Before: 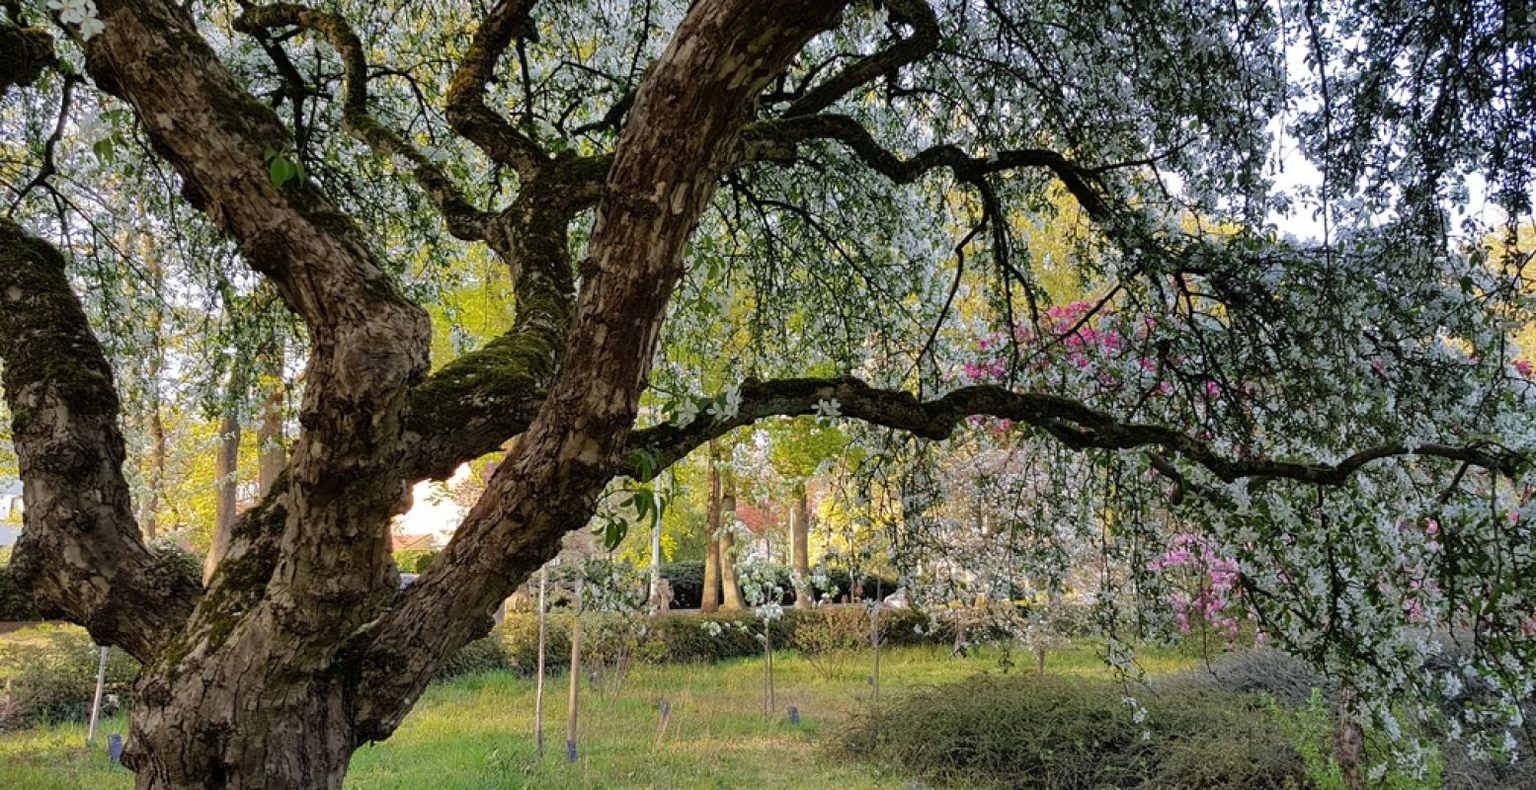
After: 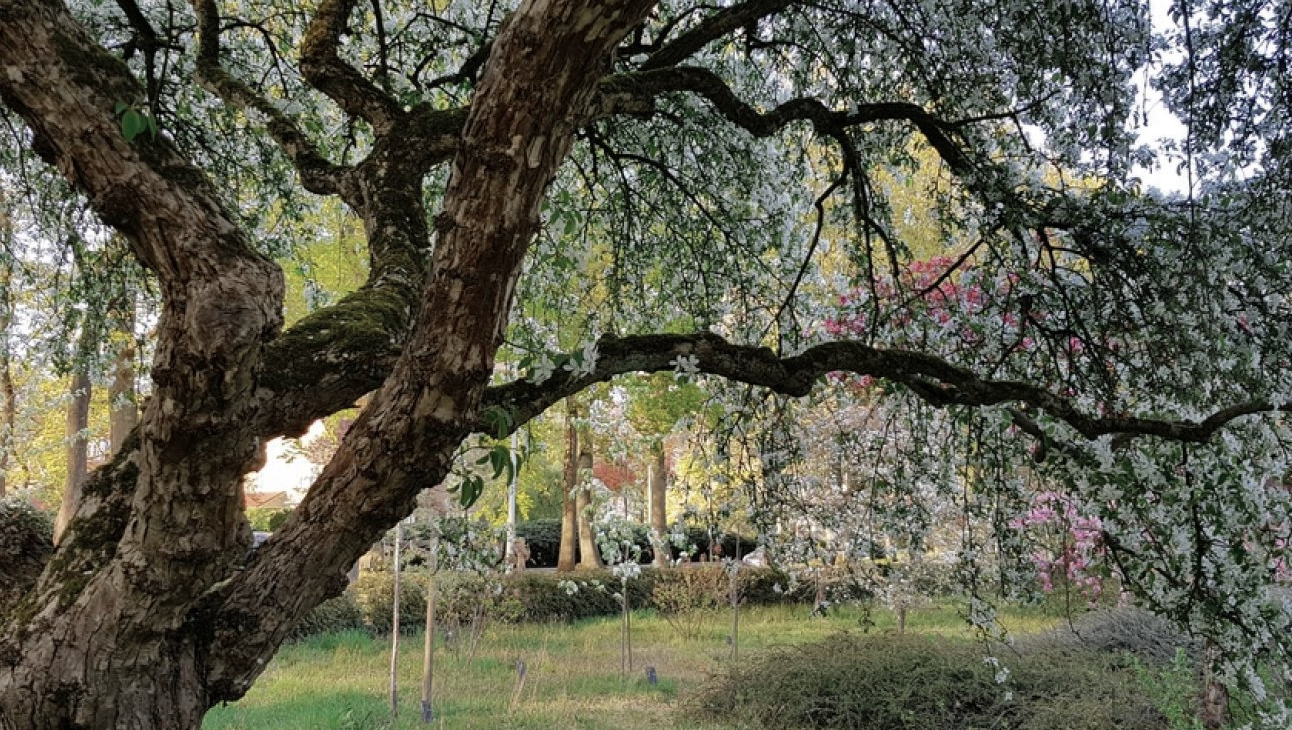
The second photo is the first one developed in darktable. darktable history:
color zones: curves: ch0 [(0, 0.5) (0.125, 0.4) (0.25, 0.5) (0.375, 0.4) (0.5, 0.4) (0.625, 0.35) (0.75, 0.35) (0.875, 0.5)]; ch1 [(0, 0.35) (0.125, 0.45) (0.25, 0.35) (0.375, 0.35) (0.5, 0.35) (0.625, 0.35) (0.75, 0.45) (0.875, 0.35)]; ch2 [(0, 0.6) (0.125, 0.5) (0.25, 0.5) (0.375, 0.6) (0.5, 0.6) (0.625, 0.5) (0.75, 0.5) (0.875, 0.5)]
crop: left 9.786%, top 6.234%, right 7.064%, bottom 2.487%
